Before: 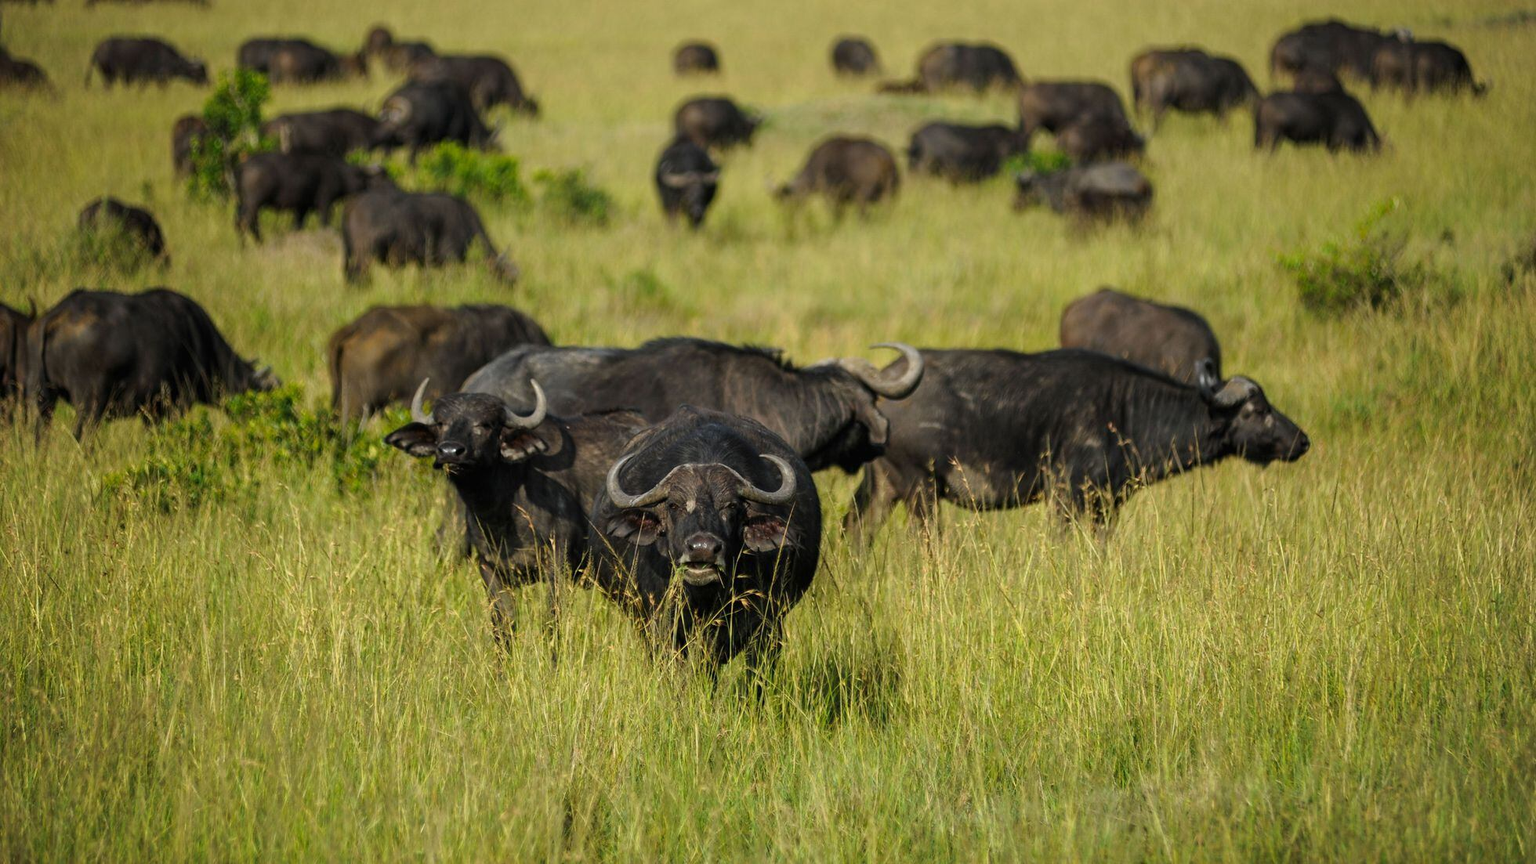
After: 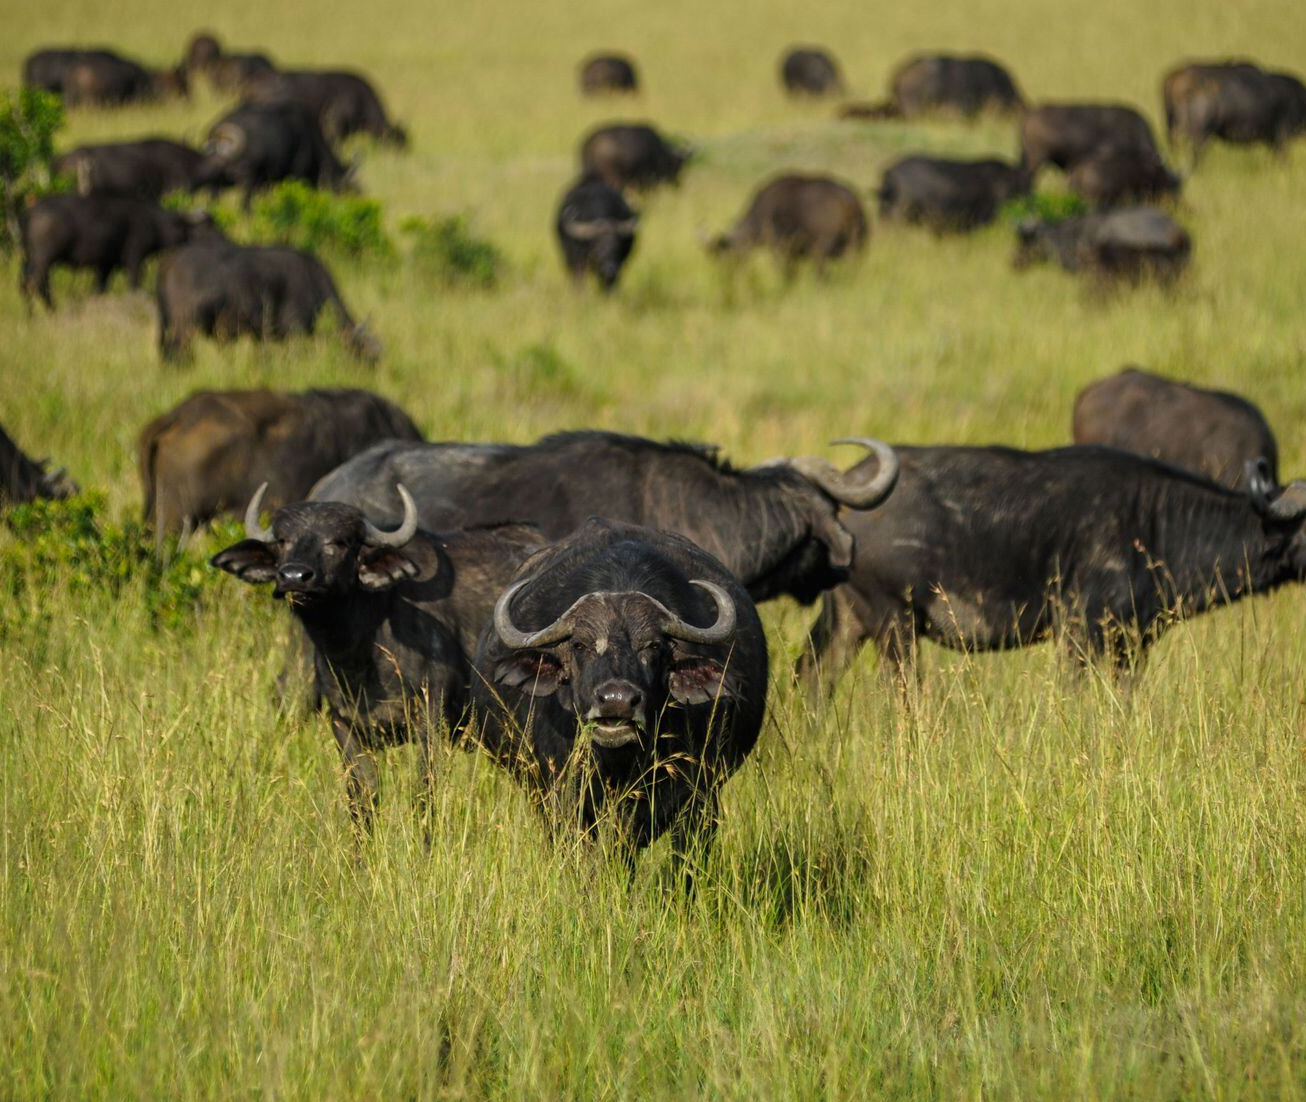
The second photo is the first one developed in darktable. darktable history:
crop and rotate: left 14.375%, right 18.989%
